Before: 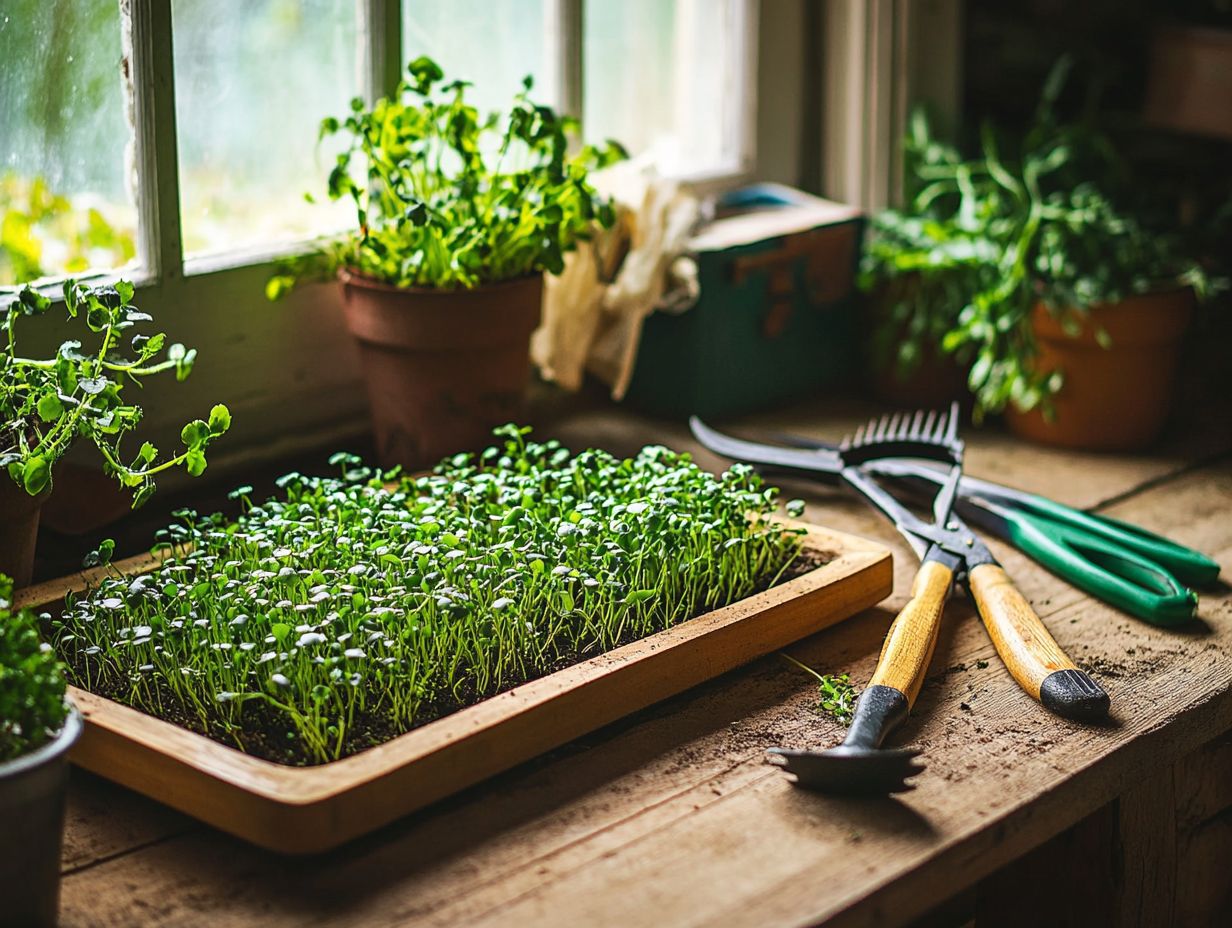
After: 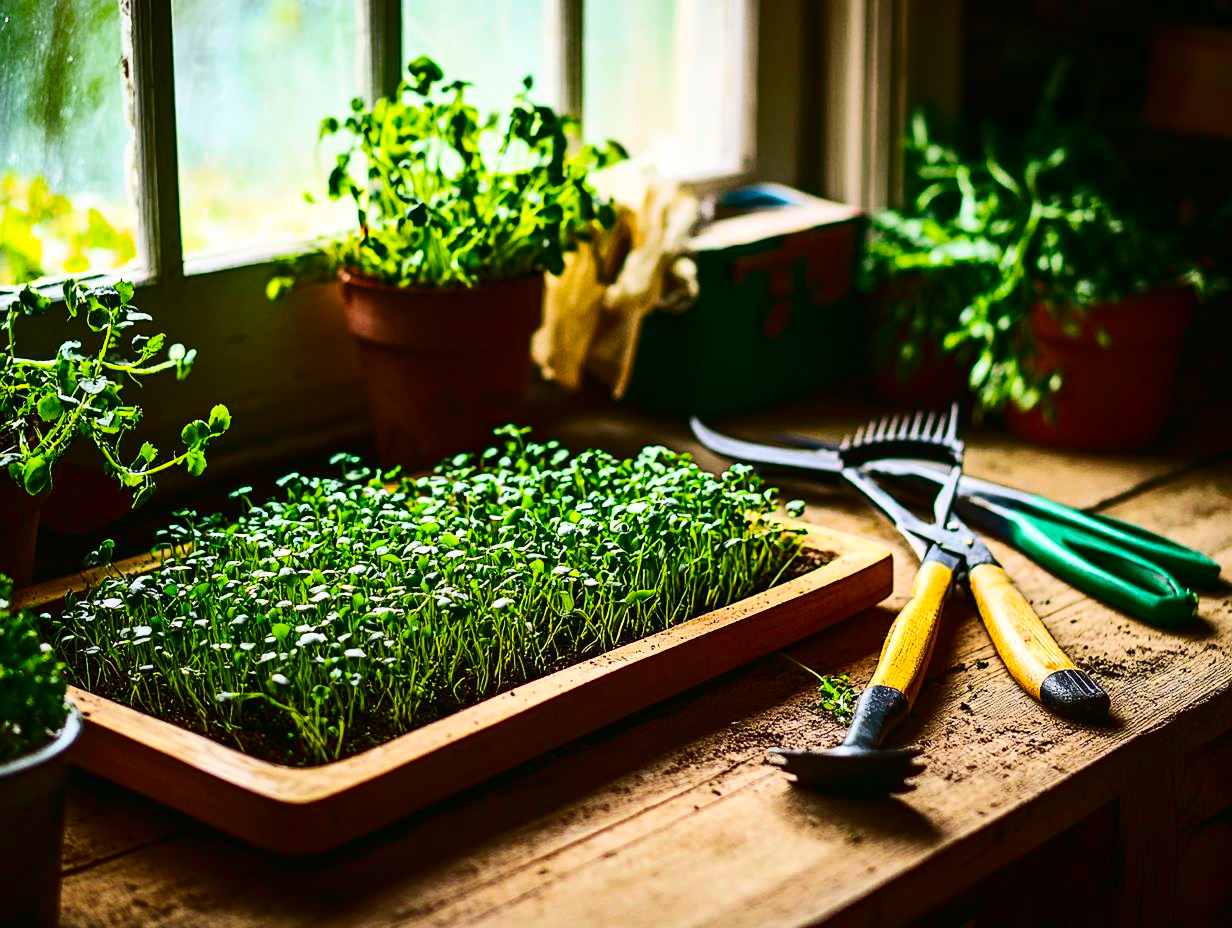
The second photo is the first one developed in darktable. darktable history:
contrast brightness saturation: contrast 0.32, brightness -0.08, saturation 0.17
color balance rgb: perceptual saturation grading › global saturation 20%, global vibrance 20%
tone equalizer: on, module defaults
